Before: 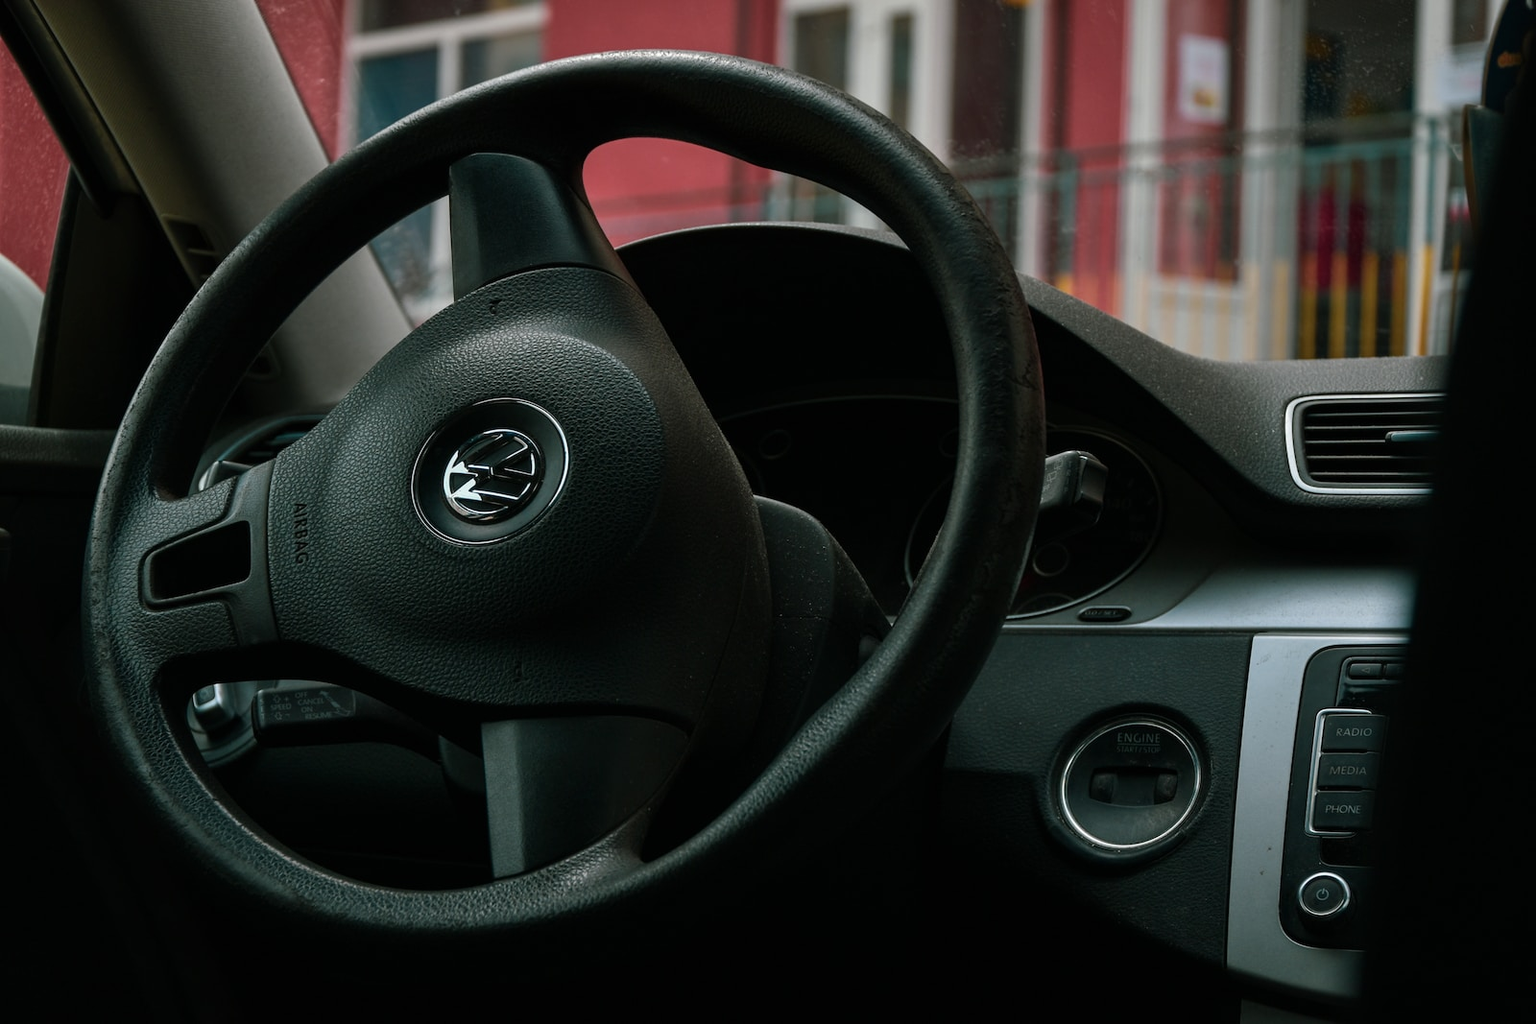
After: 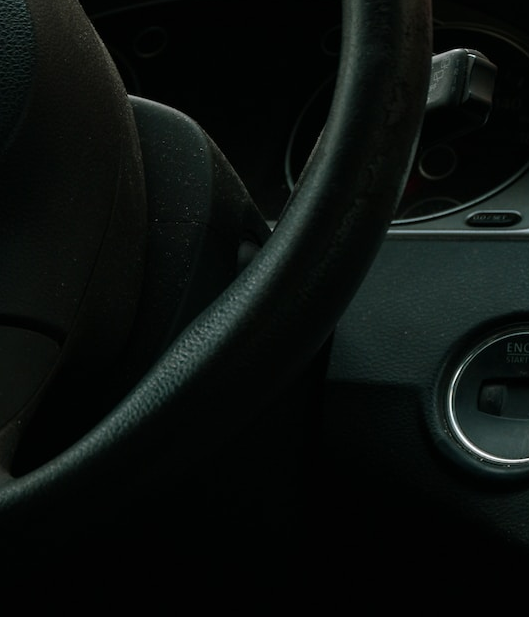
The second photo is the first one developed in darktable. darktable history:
crop: left 41.093%, top 39.485%, right 25.819%, bottom 2.638%
